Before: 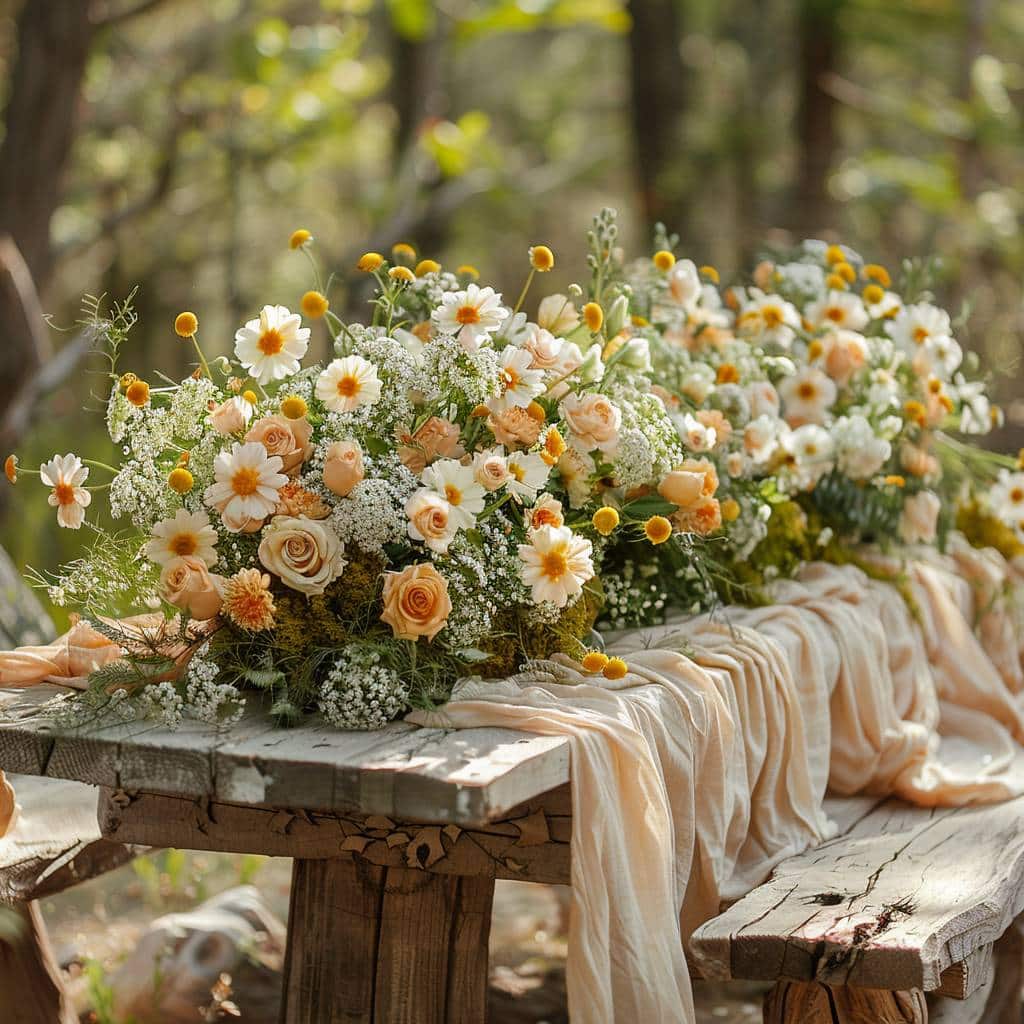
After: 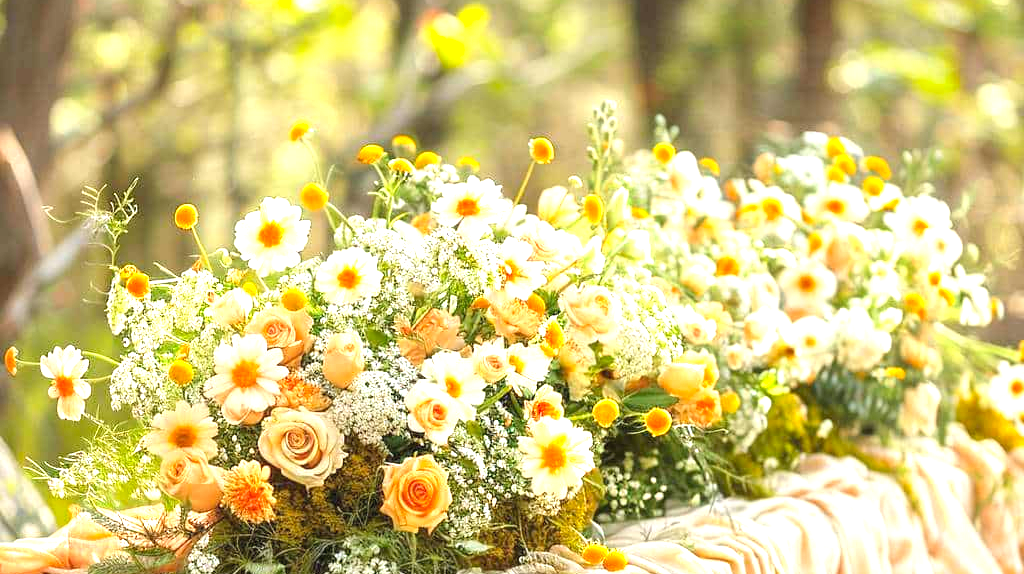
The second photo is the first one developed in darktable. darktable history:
crop and rotate: top 10.605%, bottom 33.274%
exposure: black level correction 0, exposure 1.5 EV, compensate exposure bias true, compensate highlight preservation false
contrast brightness saturation: brightness 0.09, saturation 0.19
